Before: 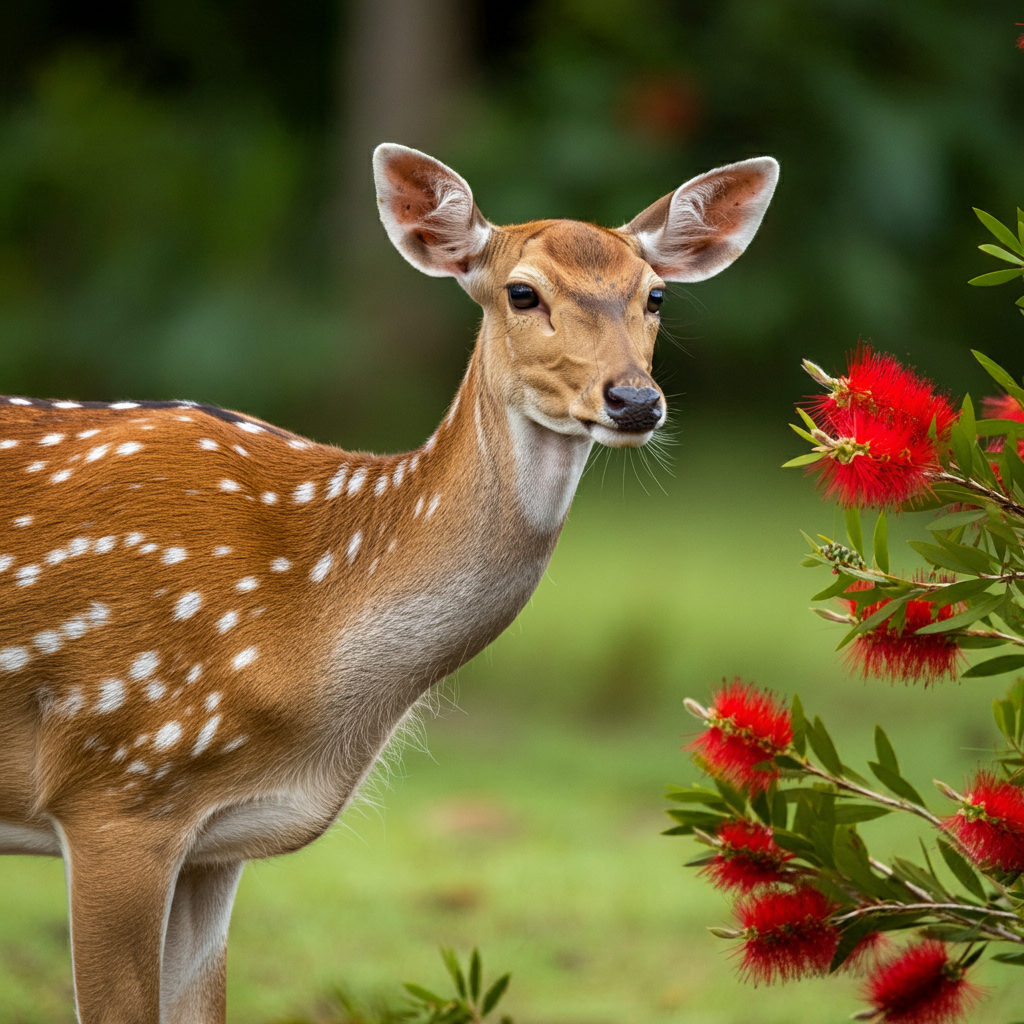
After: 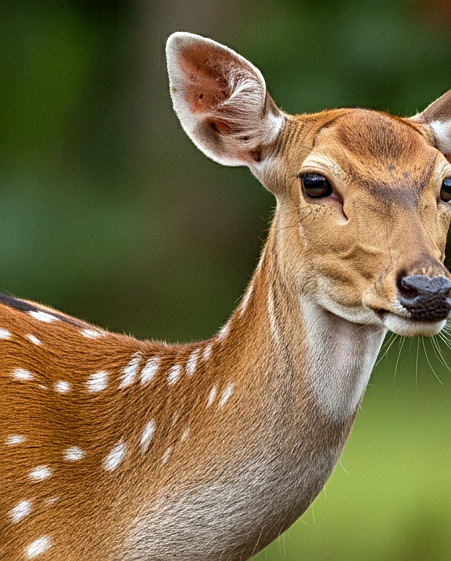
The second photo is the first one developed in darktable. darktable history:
crop: left 20.248%, top 10.86%, right 35.675%, bottom 34.321%
sharpen: on, module defaults
